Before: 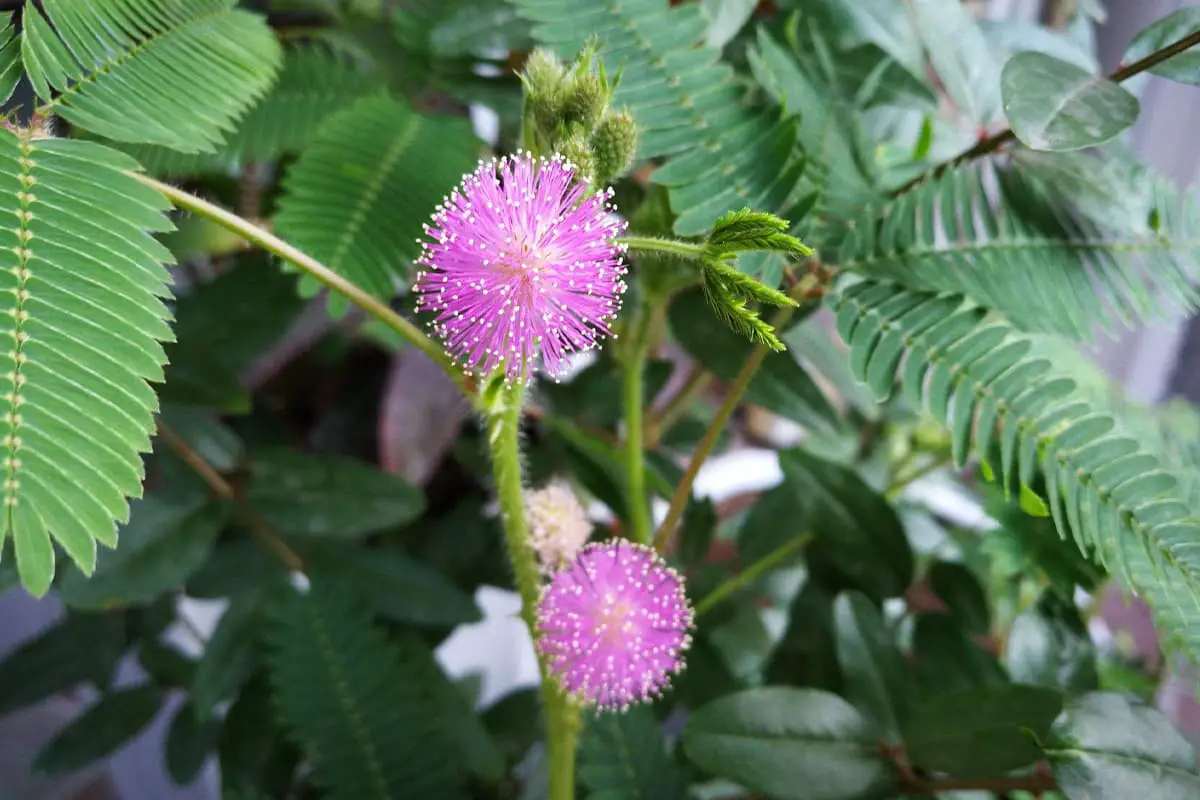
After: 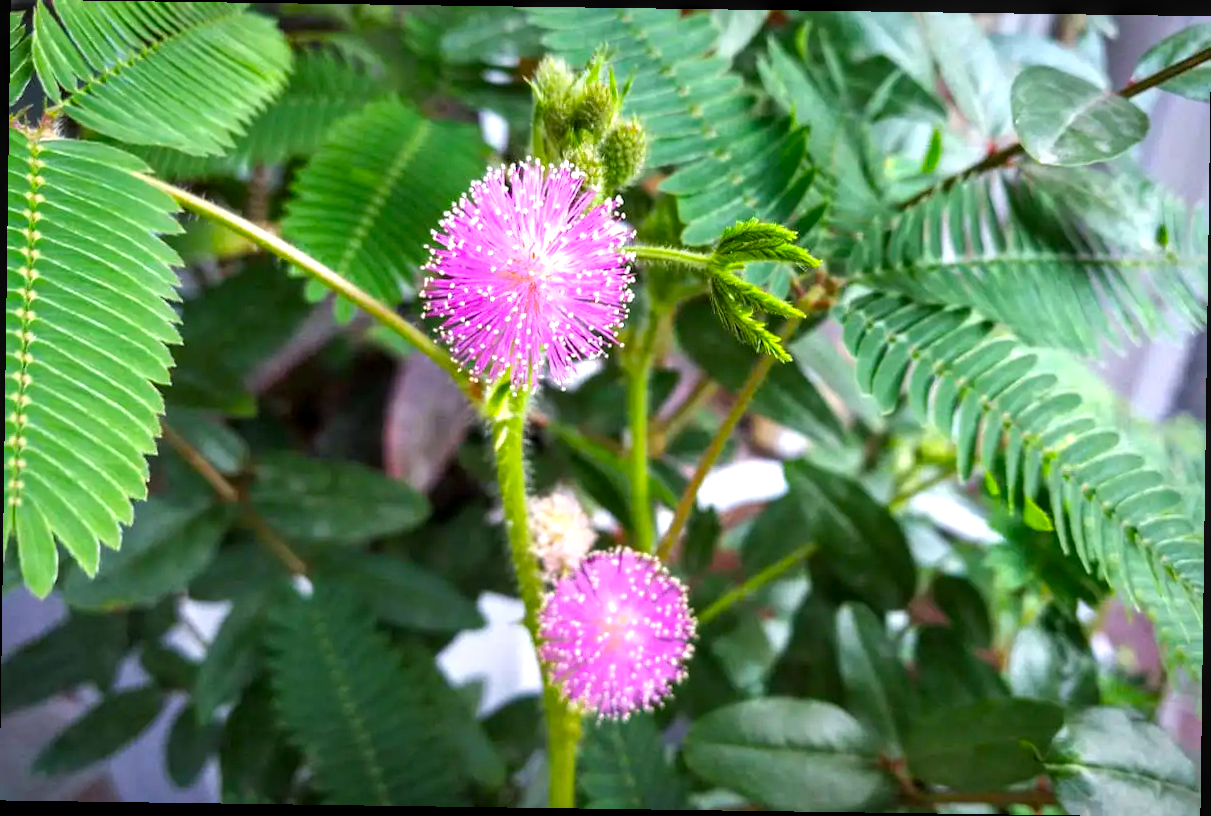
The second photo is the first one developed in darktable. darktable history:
exposure: exposure 0.6 EV, compensate highlight preservation false
color balance: output saturation 120%
local contrast: on, module defaults
rotate and perspective: rotation 0.8°, automatic cropping off
